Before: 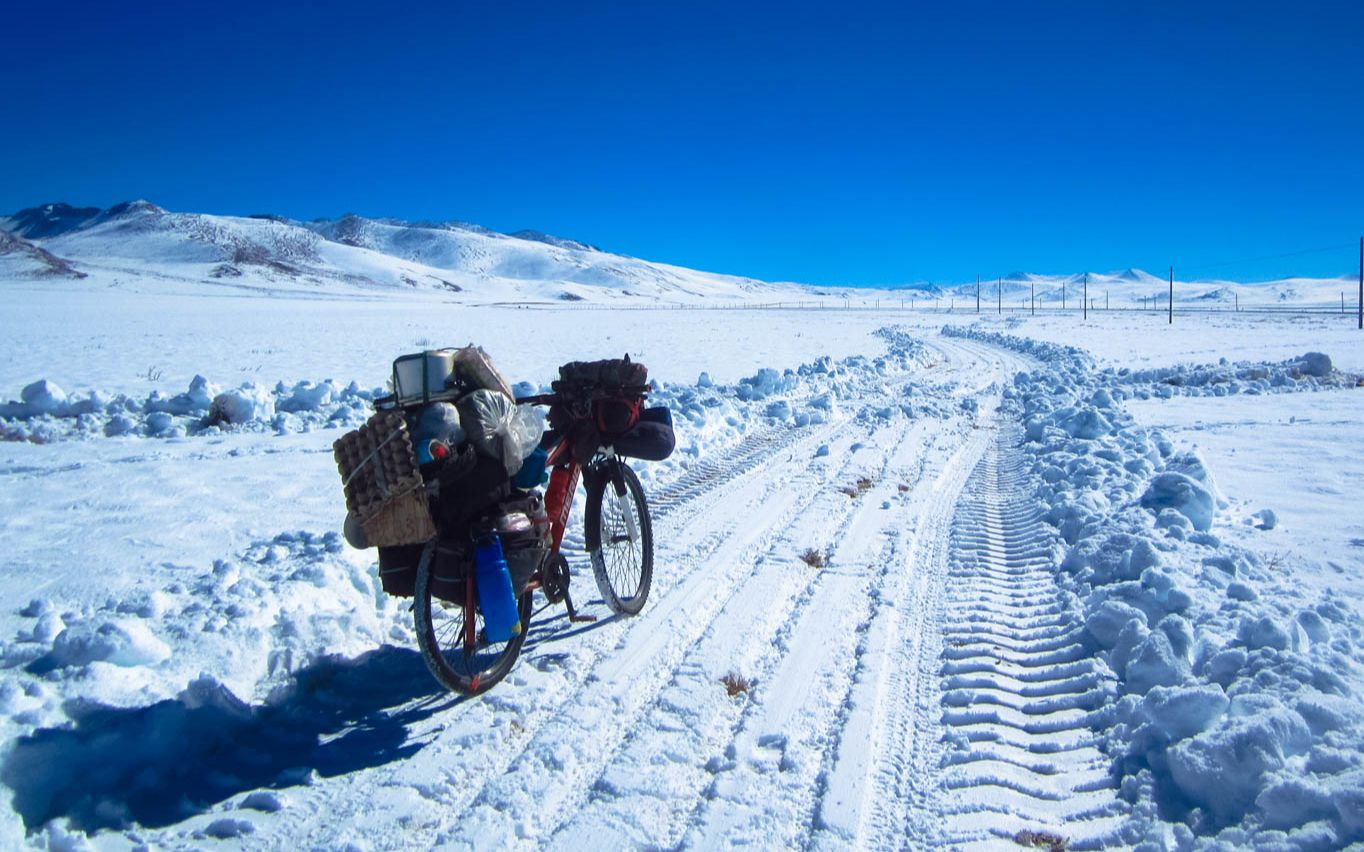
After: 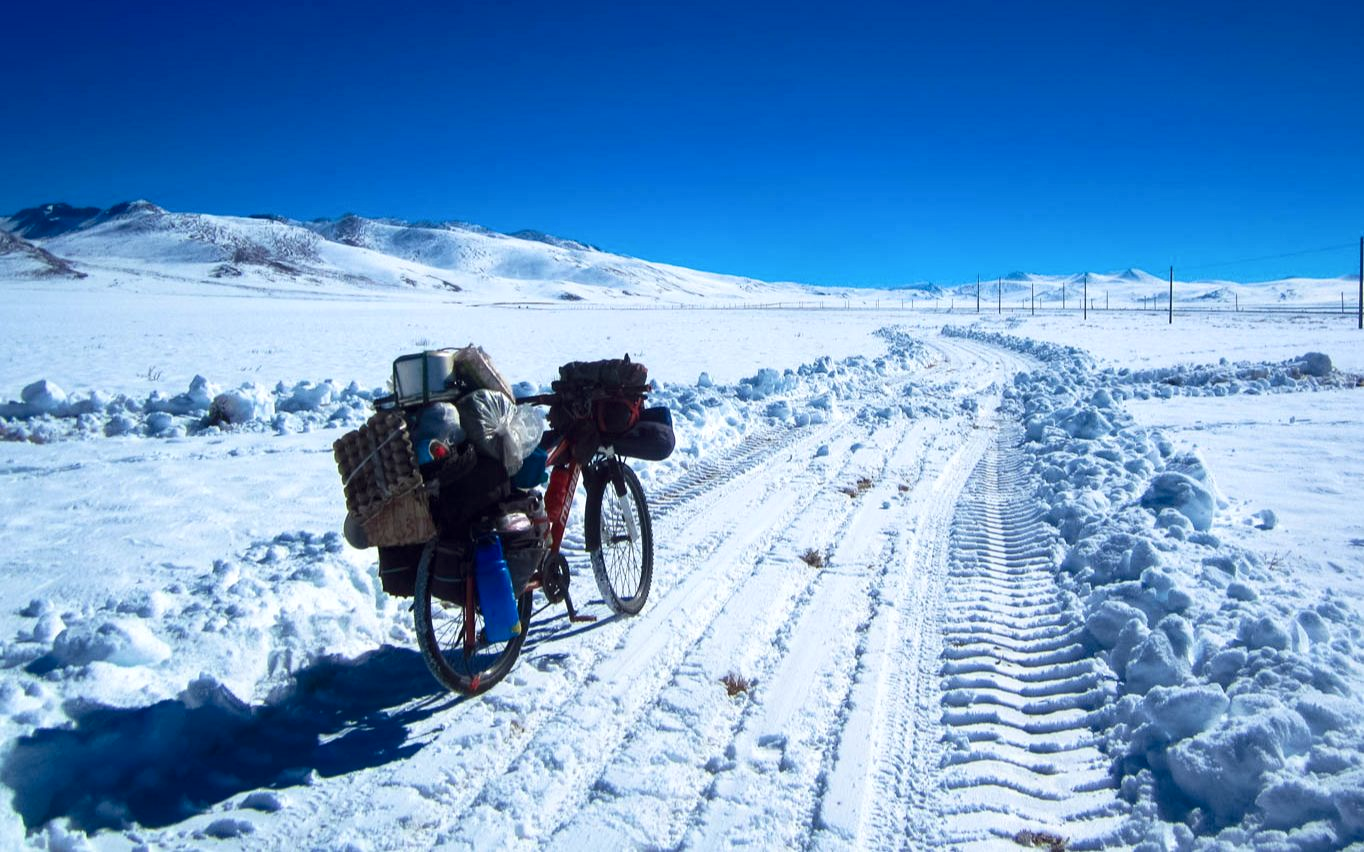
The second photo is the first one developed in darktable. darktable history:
contrast brightness saturation: contrast 0.138
local contrast: highlights 104%, shadows 99%, detail 119%, midtone range 0.2
